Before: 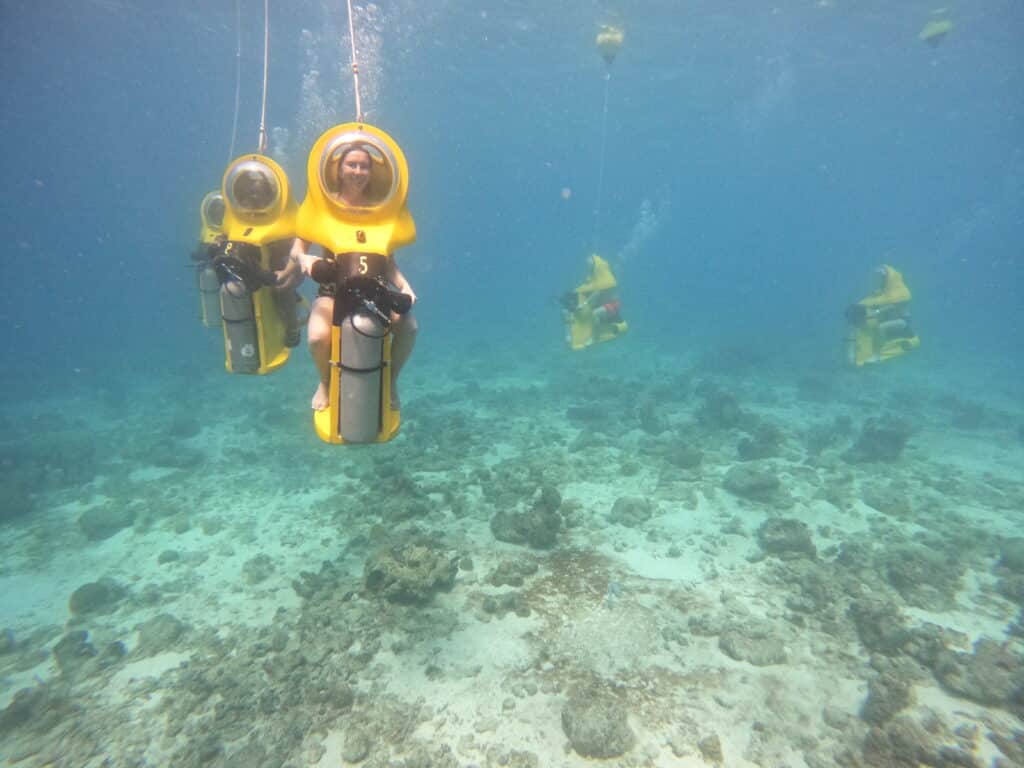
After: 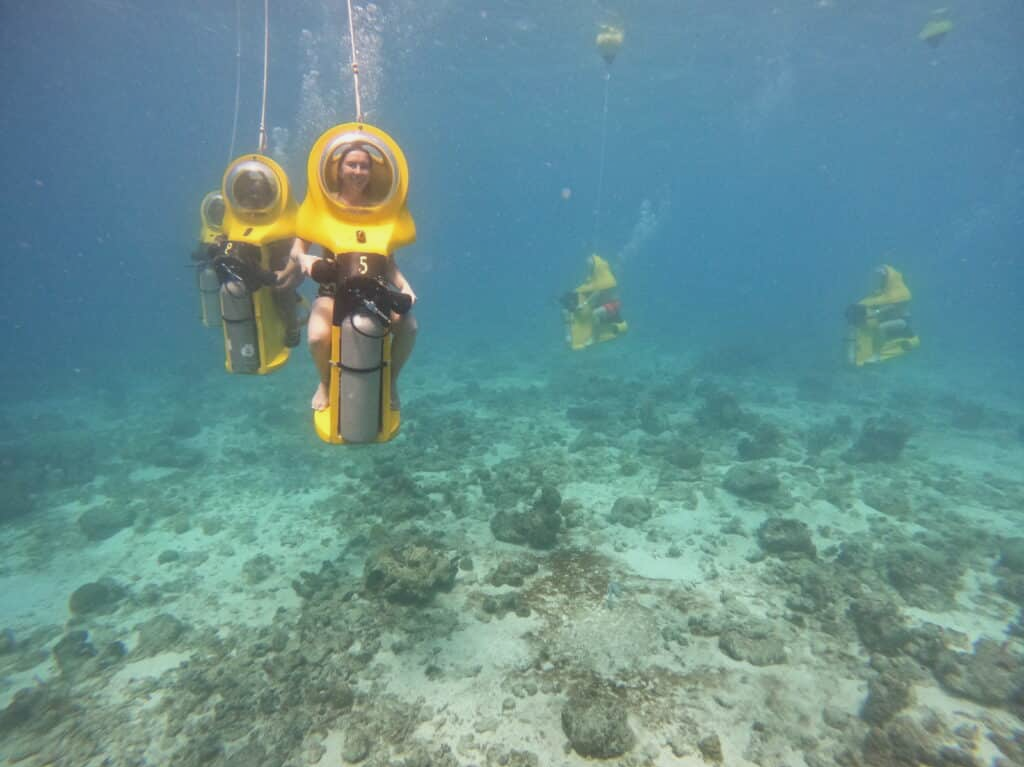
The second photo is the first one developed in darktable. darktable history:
crop: bottom 0.075%
exposure: exposure -0.181 EV, compensate highlight preservation false
shadows and highlights: radius 107.49, shadows 23.44, highlights -58.54, low approximation 0.01, soften with gaussian
